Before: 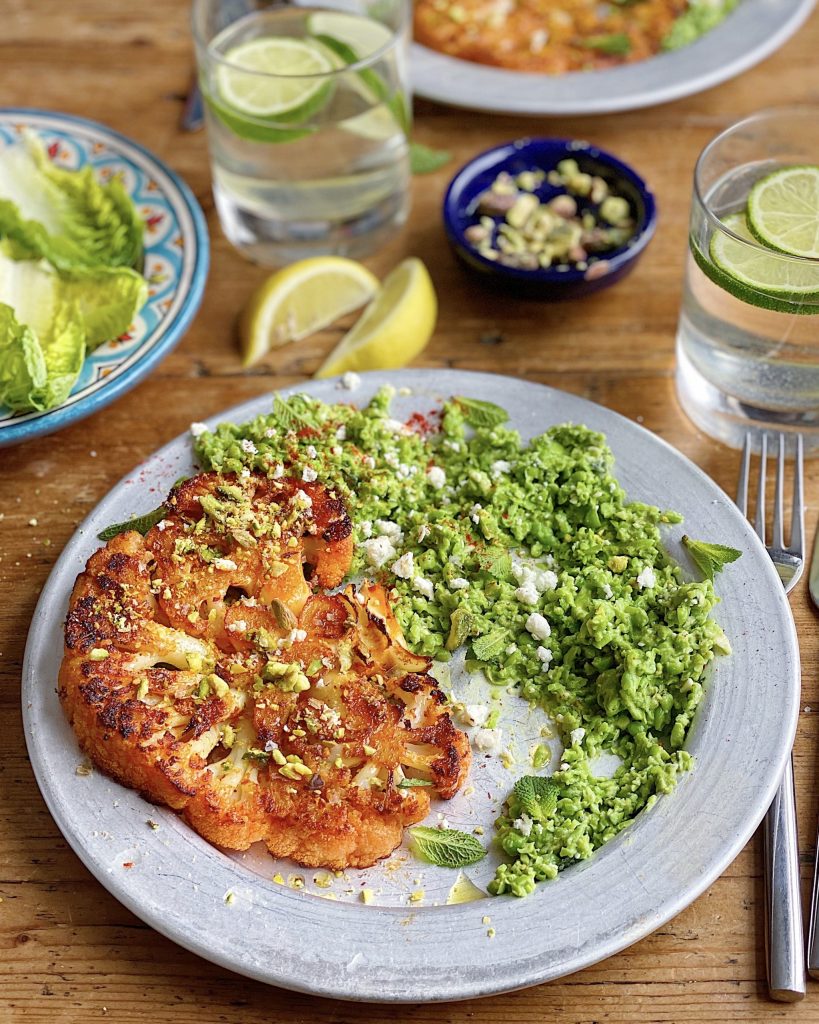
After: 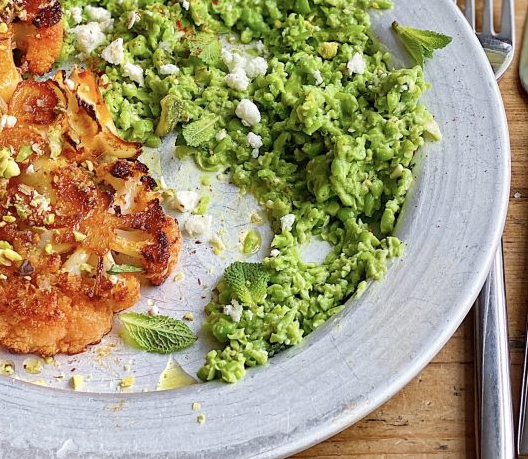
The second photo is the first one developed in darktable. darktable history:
crop and rotate: left 35.509%, top 50.238%, bottom 4.934%
